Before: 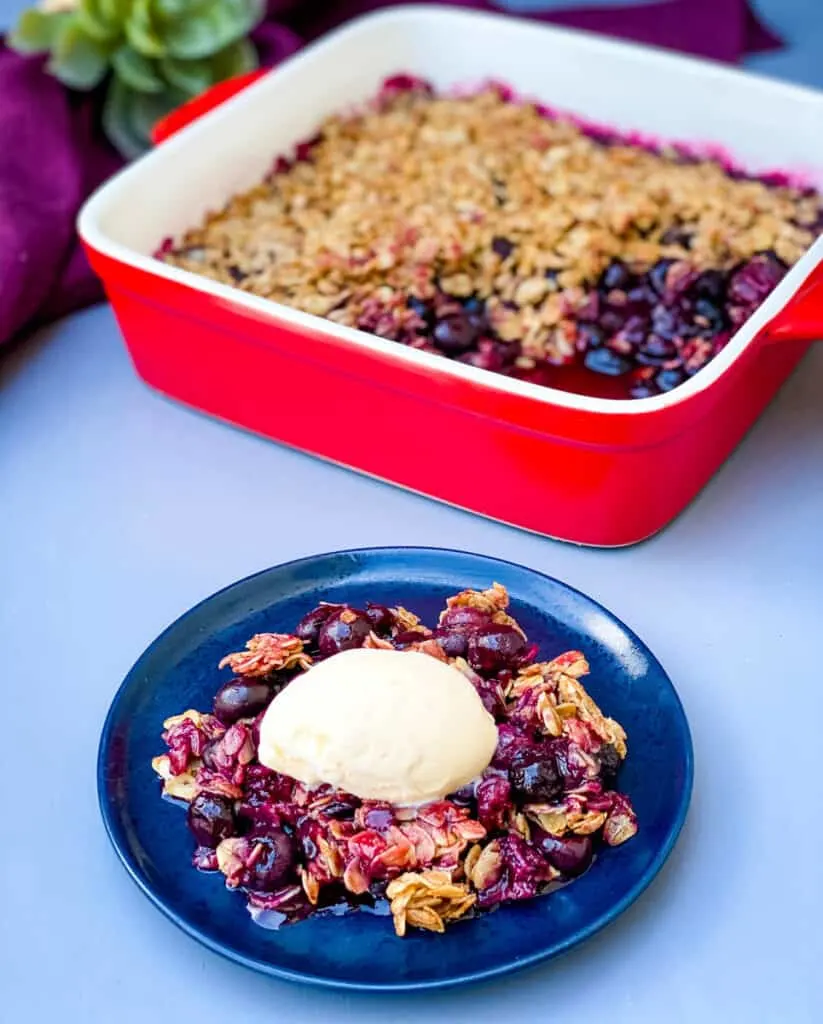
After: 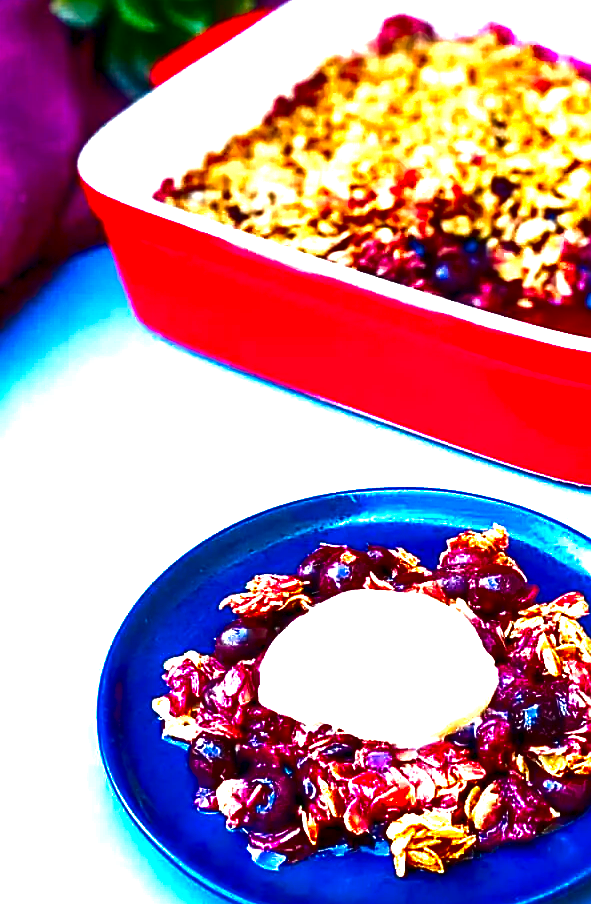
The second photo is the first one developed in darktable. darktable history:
sharpen: on, module defaults
crop: top 5.77%, right 27.905%, bottom 5.709%
exposure: black level correction -0.002, exposure 1.357 EV, compensate highlight preservation false
contrast brightness saturation: brightness -0.981, saturation 0.989
